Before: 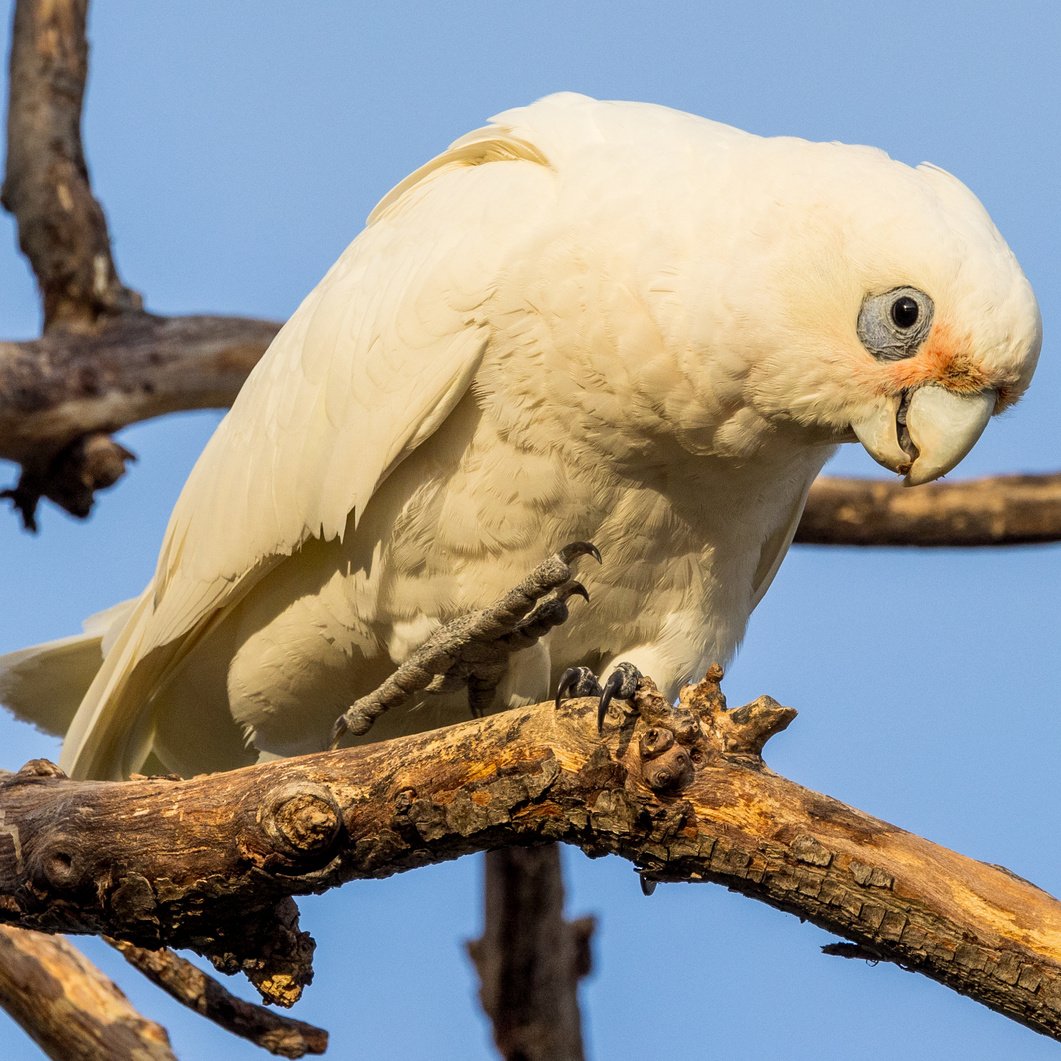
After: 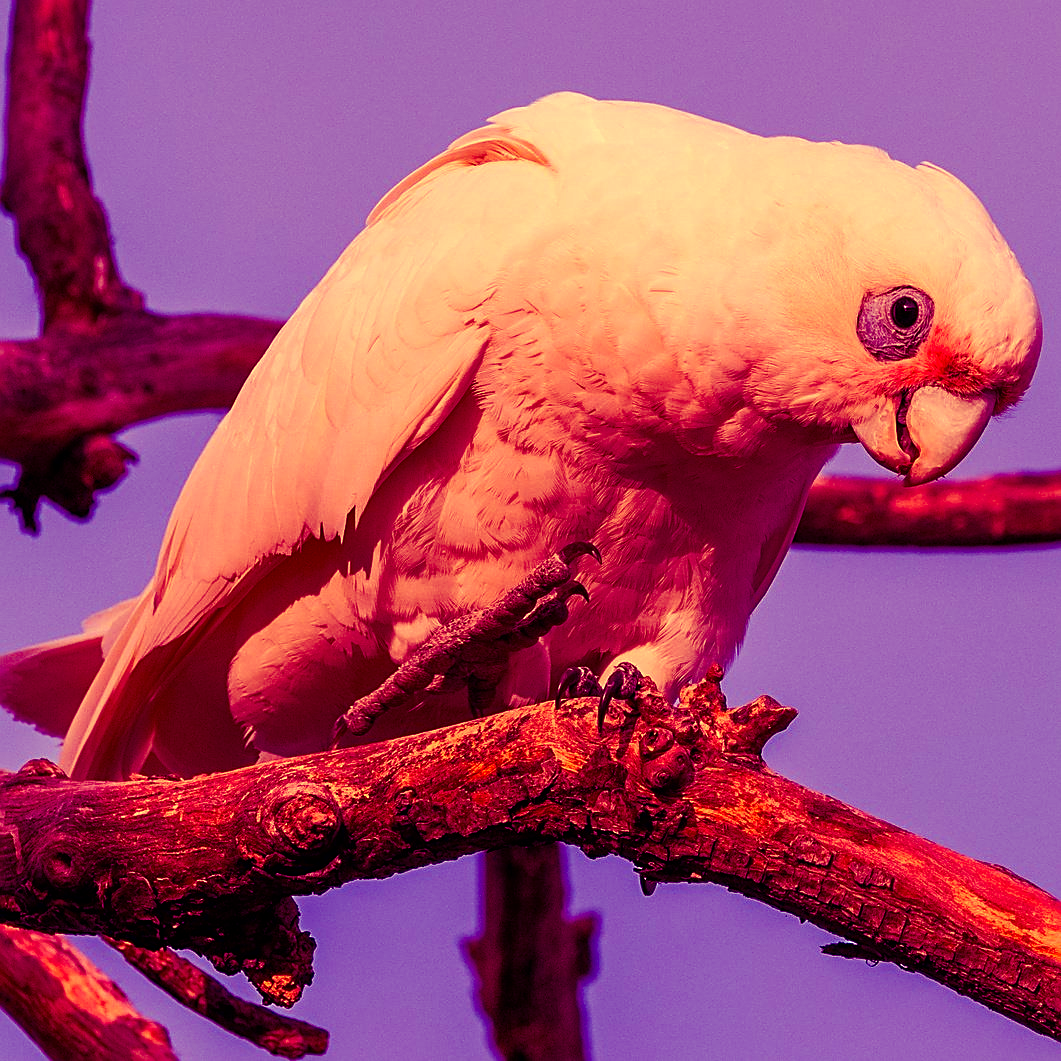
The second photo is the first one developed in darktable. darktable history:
white balance: red 1.08, blue 0.791
color correction: highlights a* 3.22, highlights b* 1.93, saturation 1.19
color balance: mode lift, gamma, gain (sRGB), lift [1, 1, 0.101, 1]
sharpen: on, module defaults
